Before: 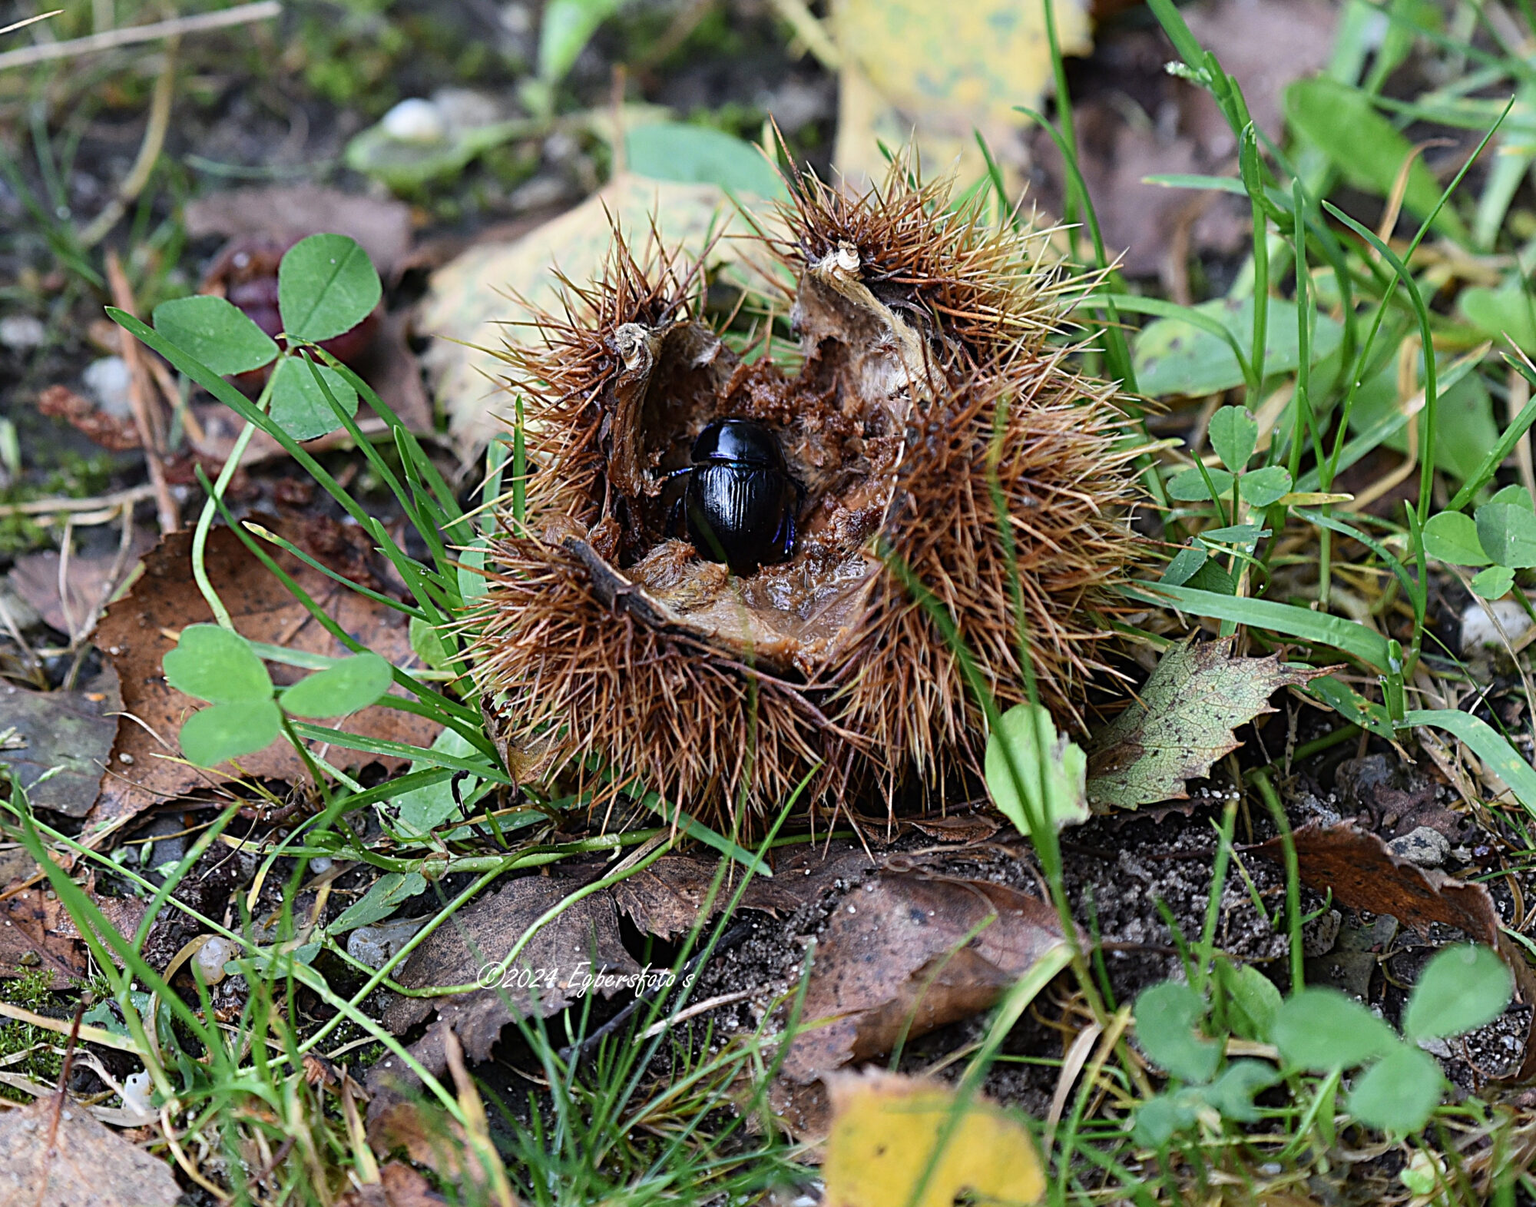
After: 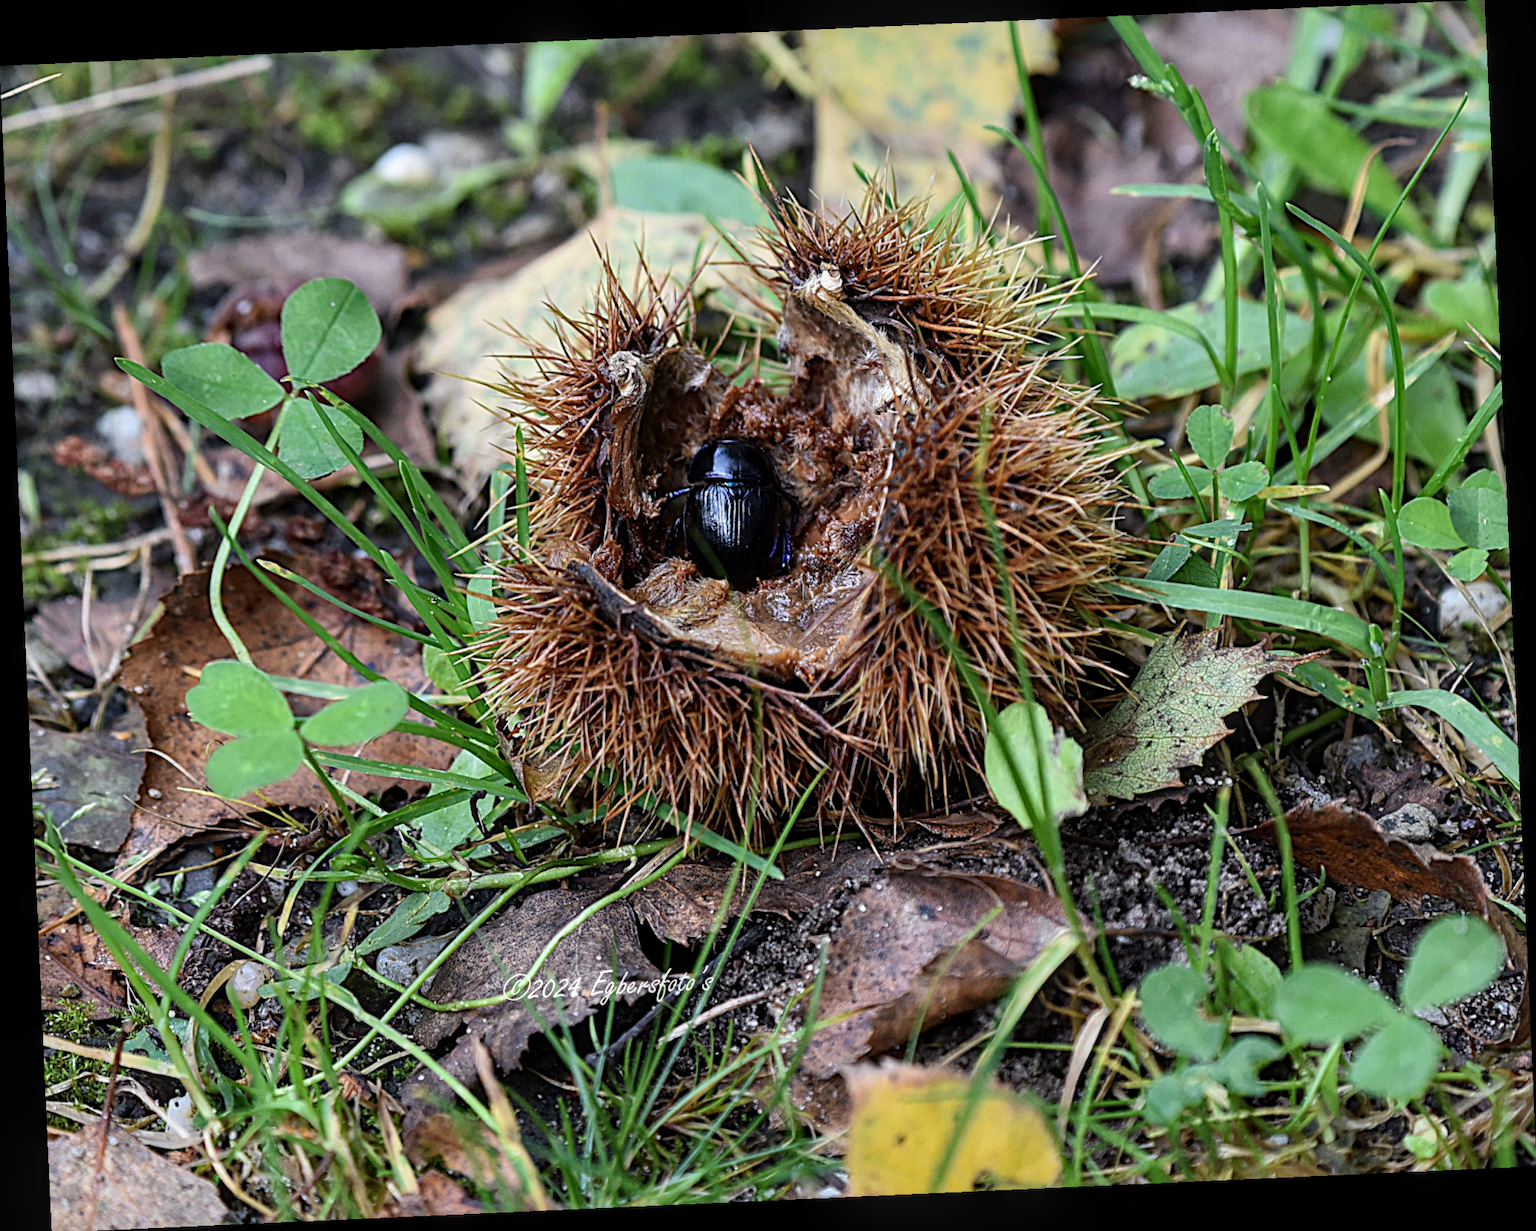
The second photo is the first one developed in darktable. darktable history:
rotate and perspective: rotation -2.56°, automatic cropping off
local contrast: on, module defaults
